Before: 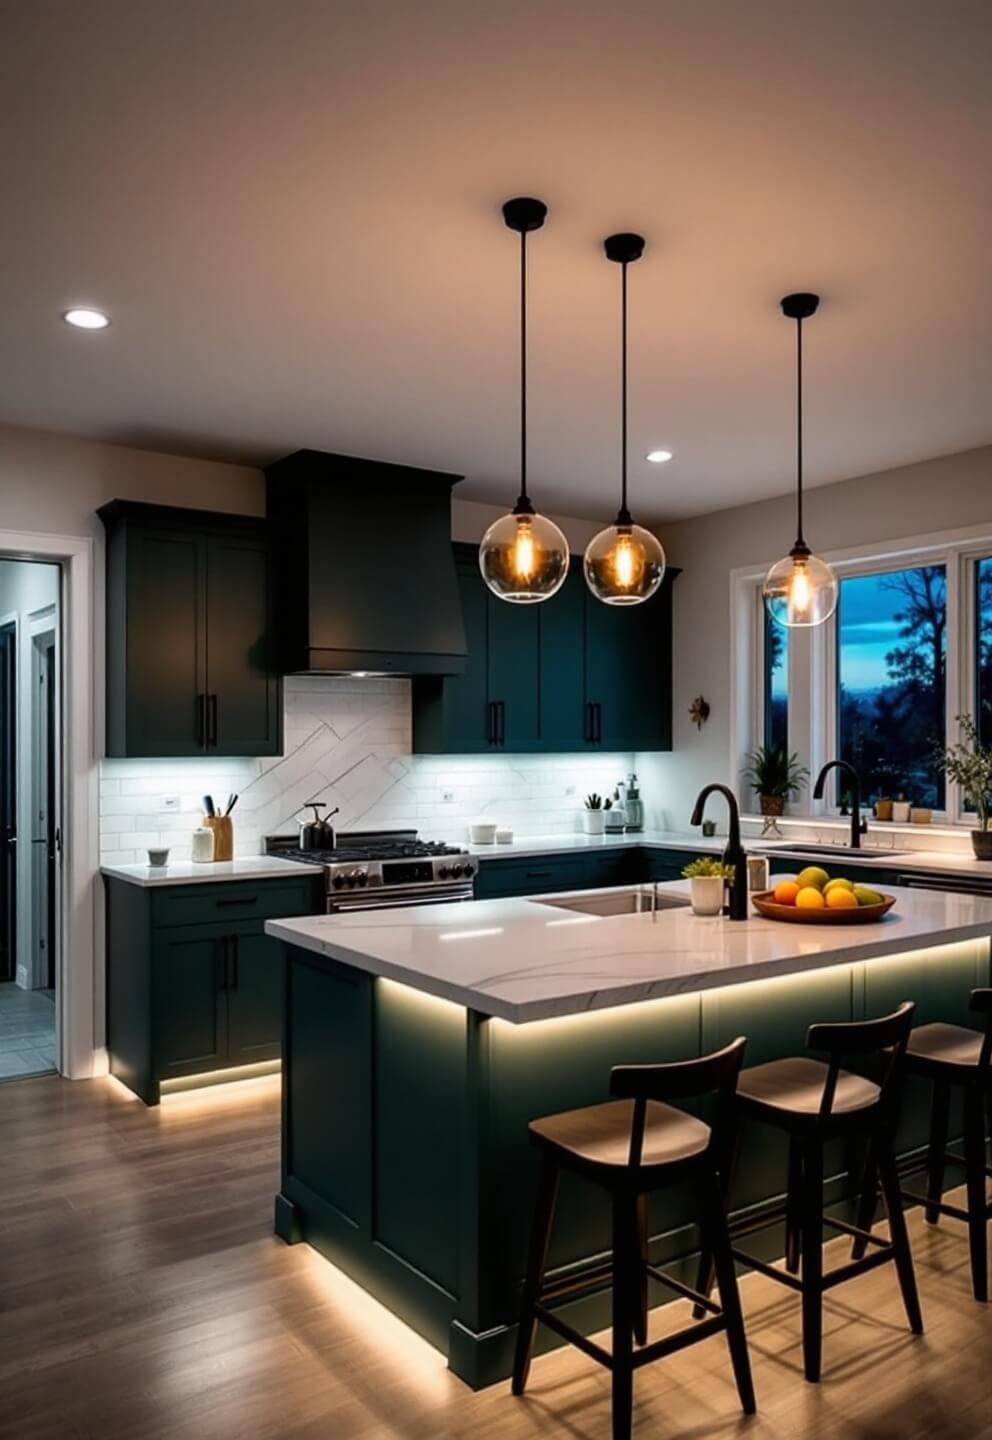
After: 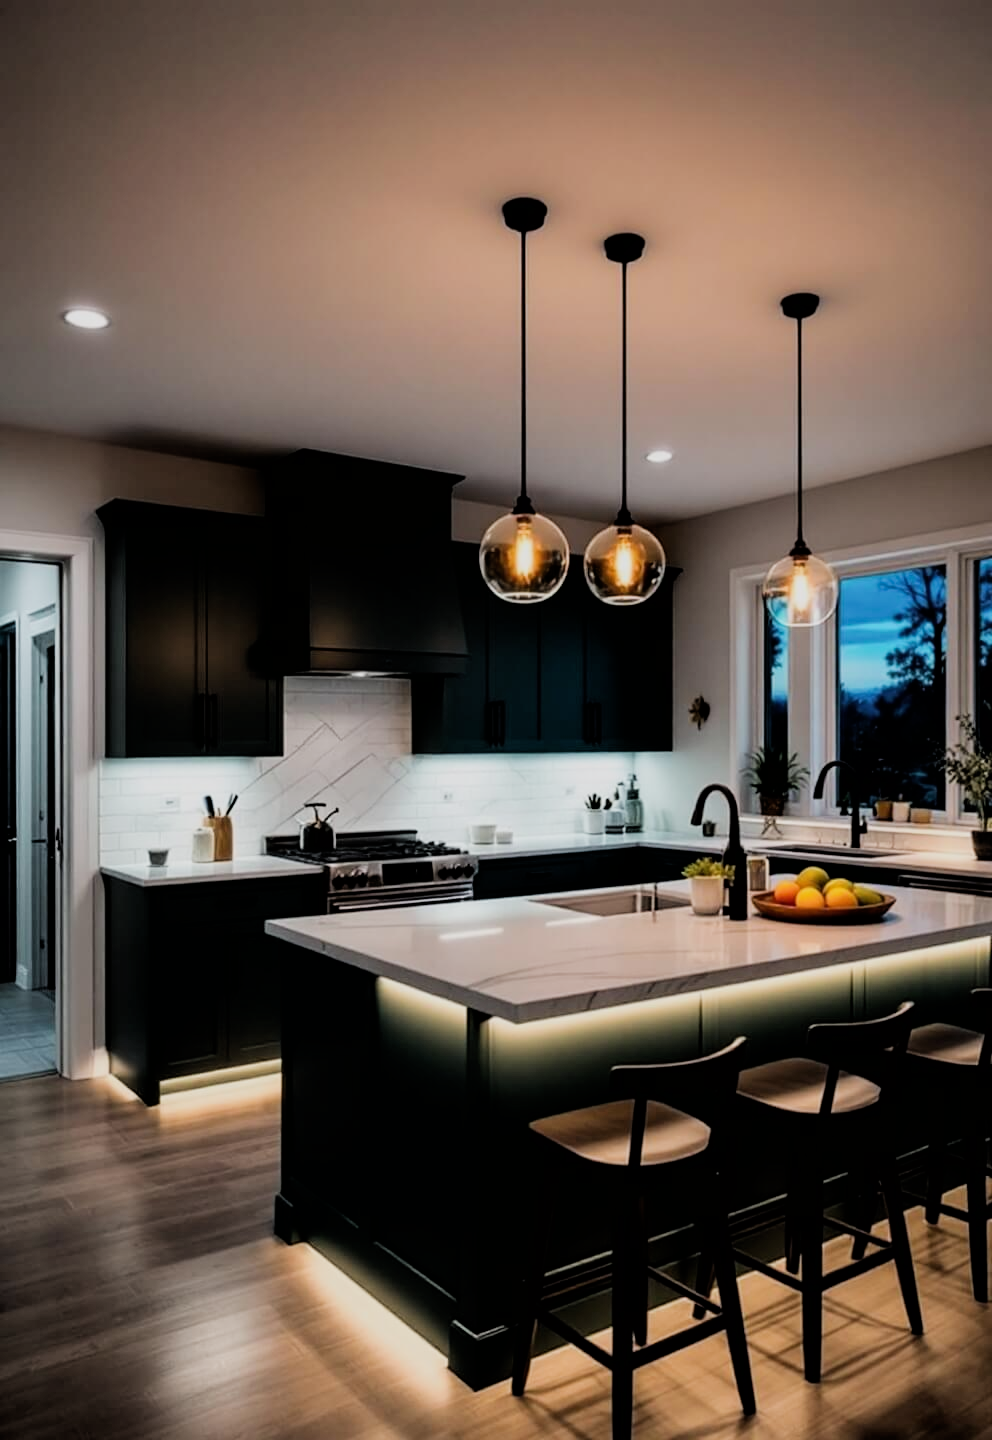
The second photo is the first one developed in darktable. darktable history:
tone equalizer: on, module defaults
filmic rgb: black relative exposure -5 EV, hardness 2.88, contrast 1.2, highlights saturation mix -30%
